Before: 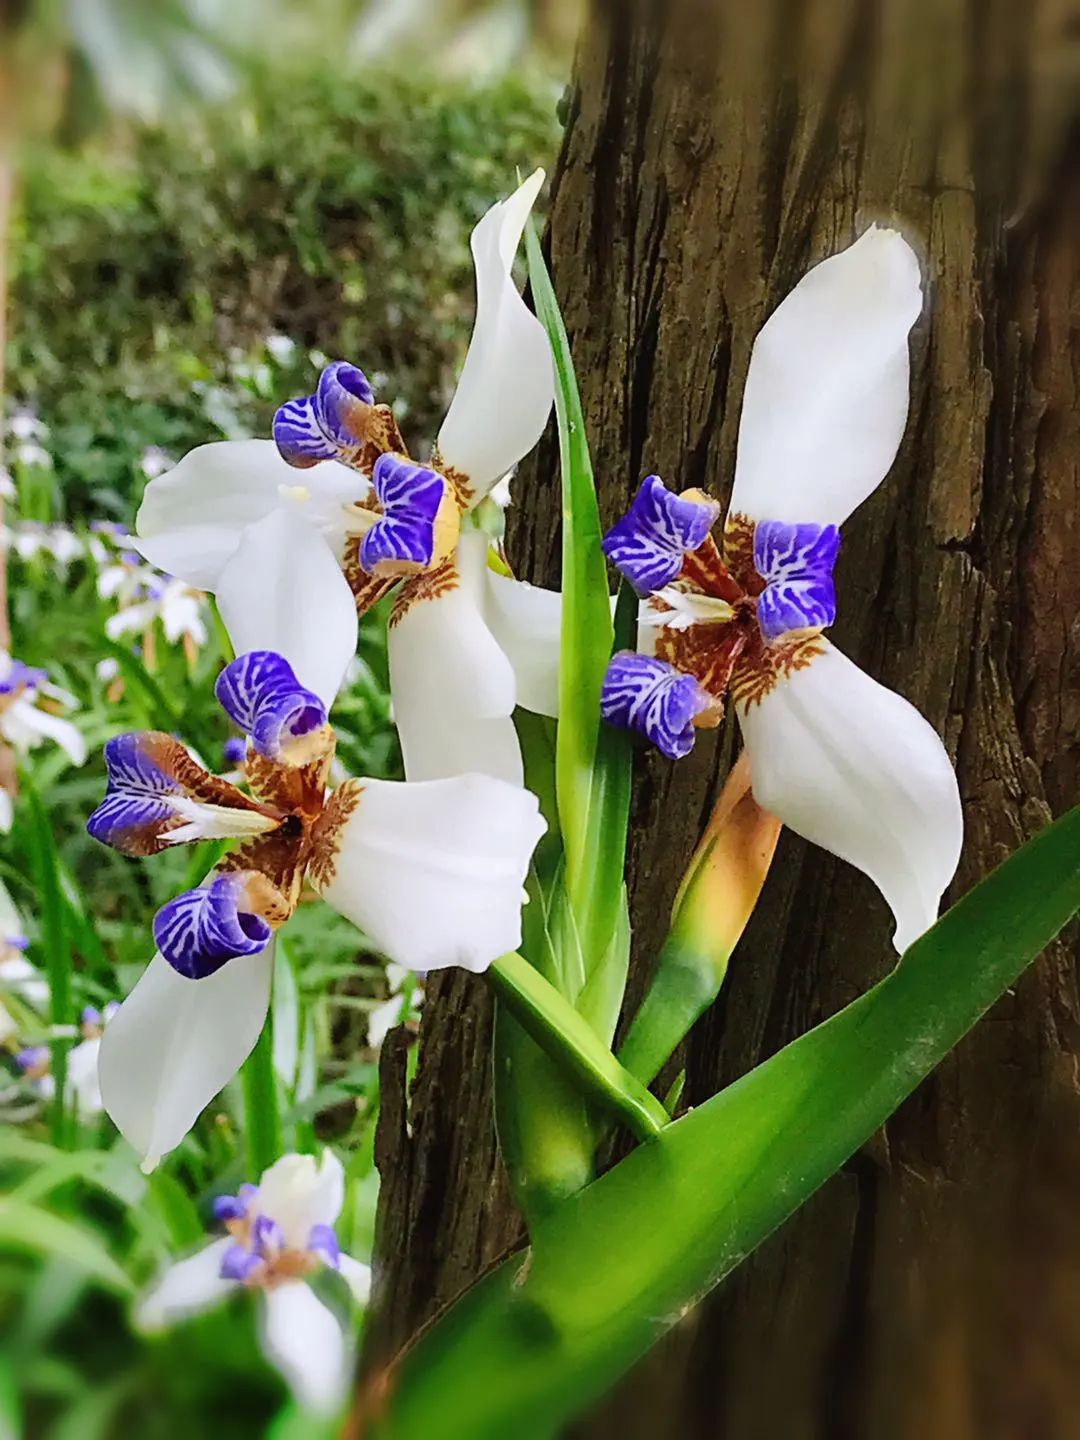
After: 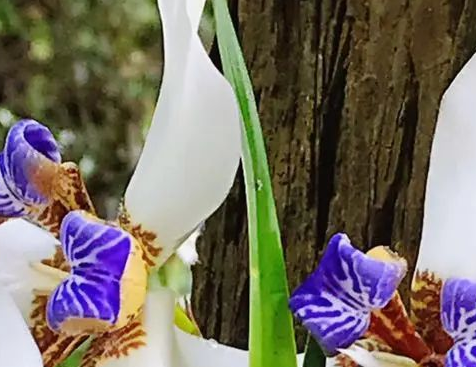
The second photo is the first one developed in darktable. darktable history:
crop: left 29.04%, top 16.813%, right 26.816%, bottom 57.646%
exposure: compensate highlight preservation false
